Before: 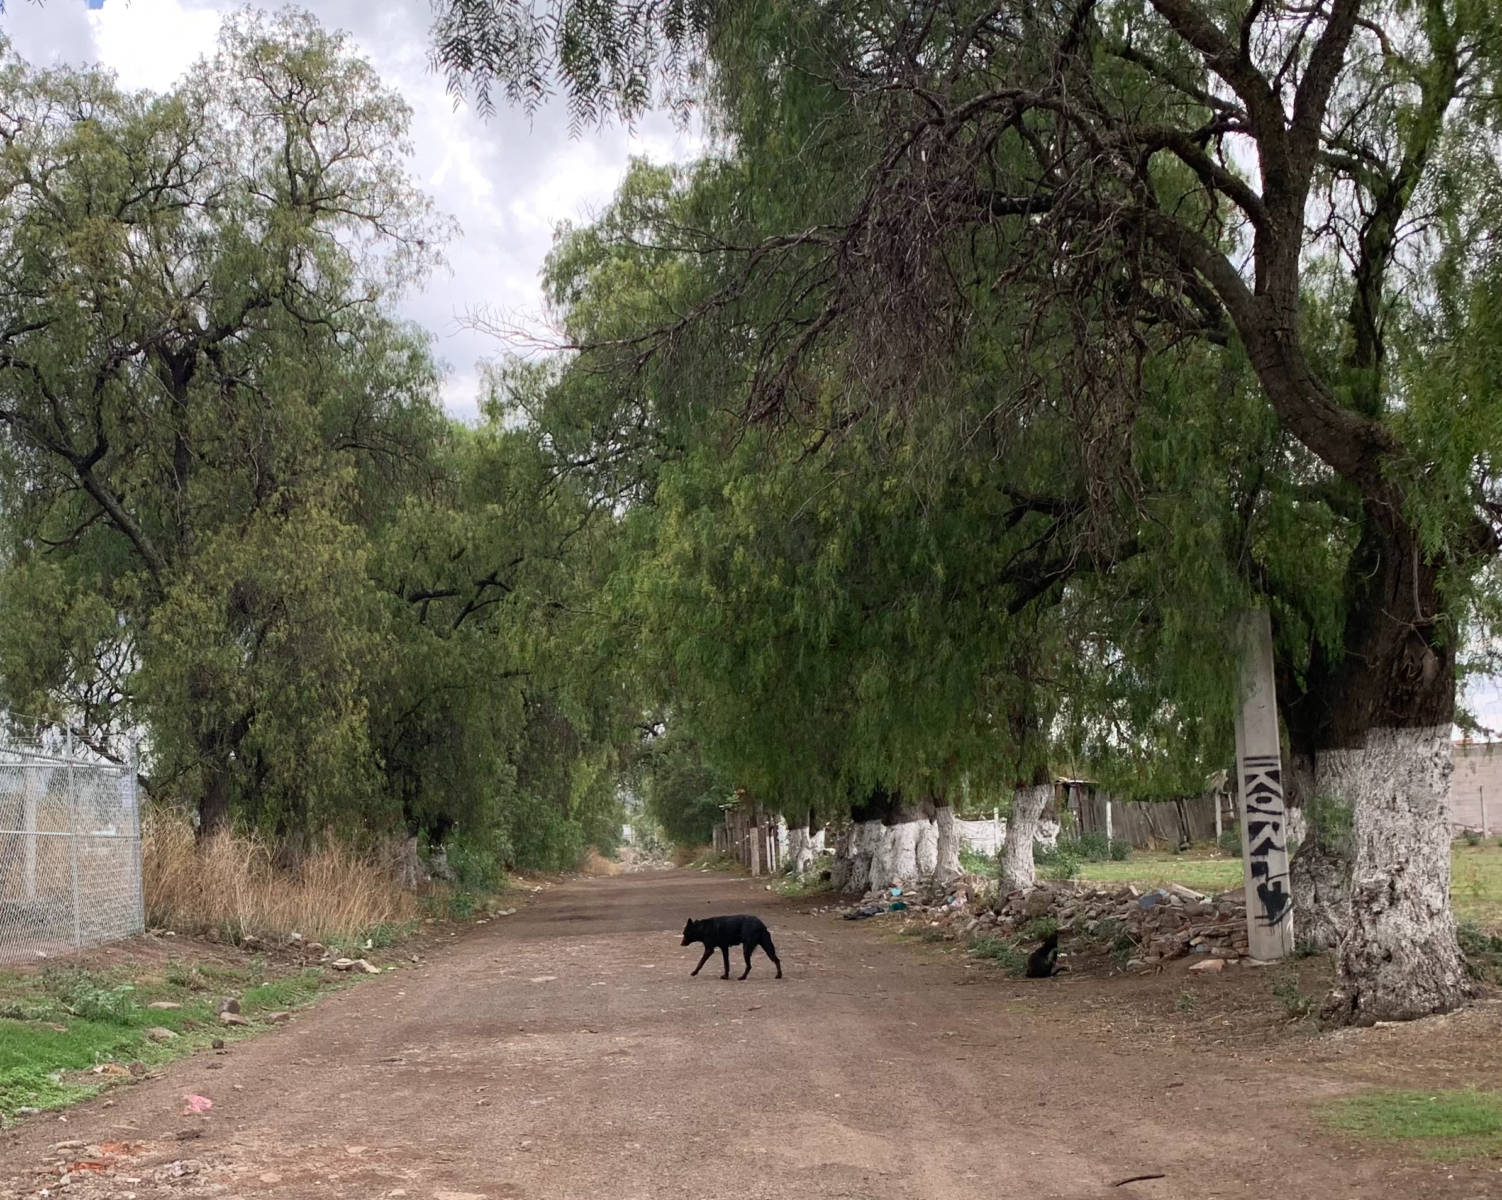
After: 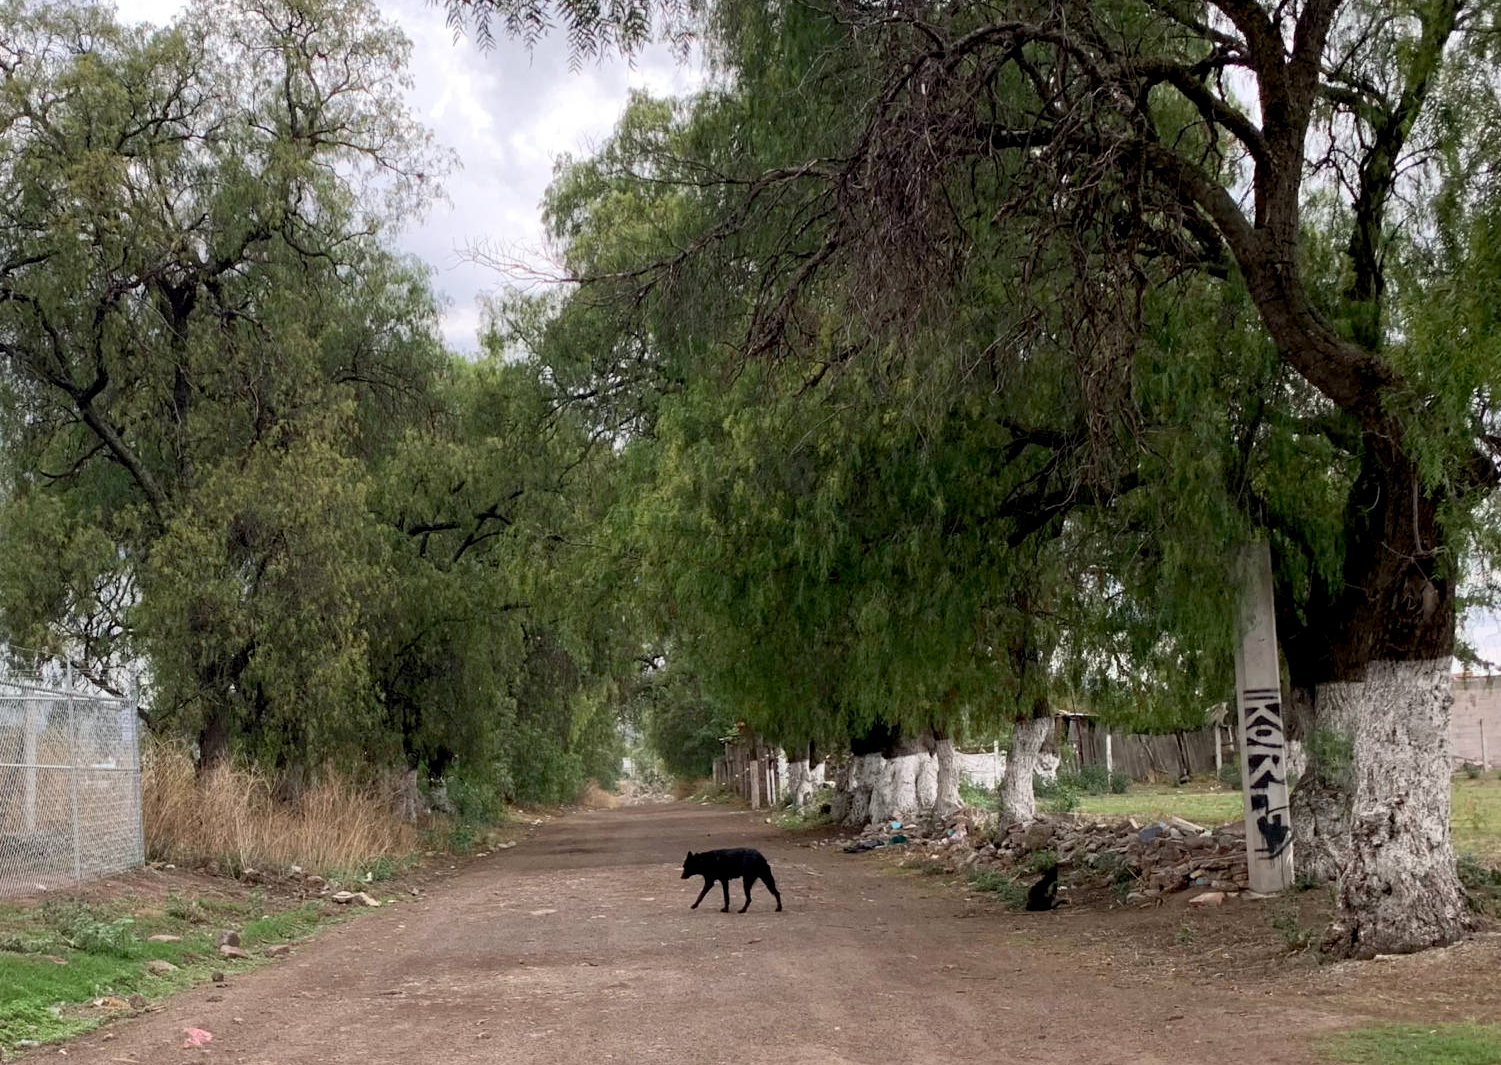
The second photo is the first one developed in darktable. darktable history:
exposure: black level correction 0.007, compensate highlight preservation false
crop and rotate: top 5.603%, bottom 5.592%
